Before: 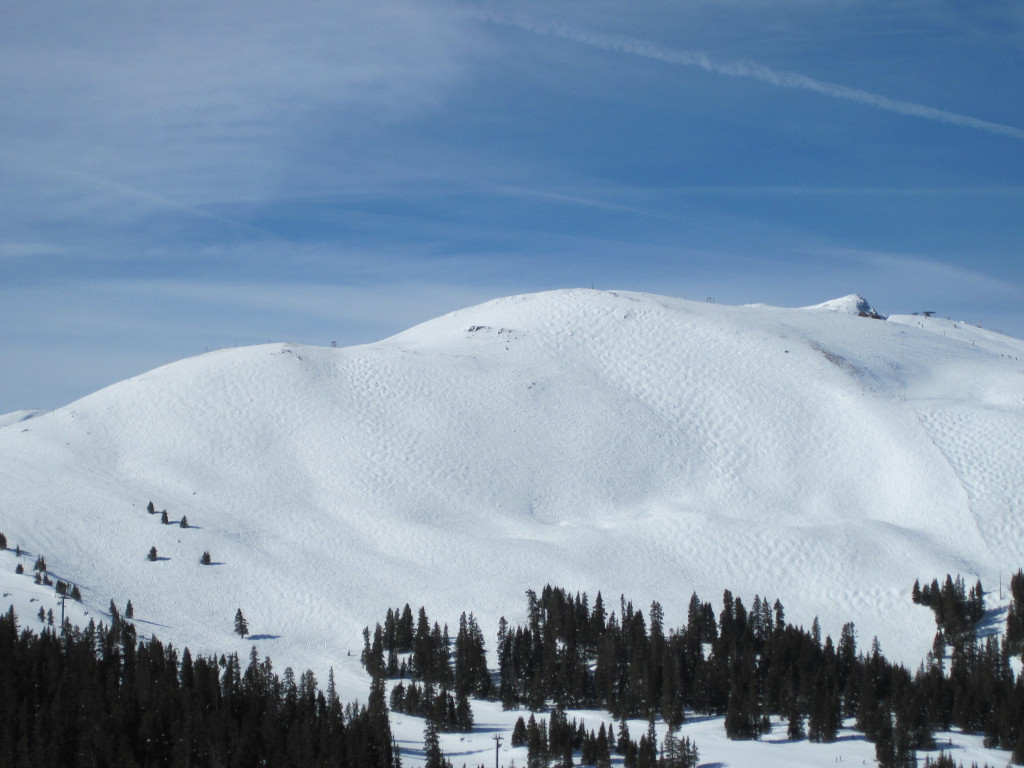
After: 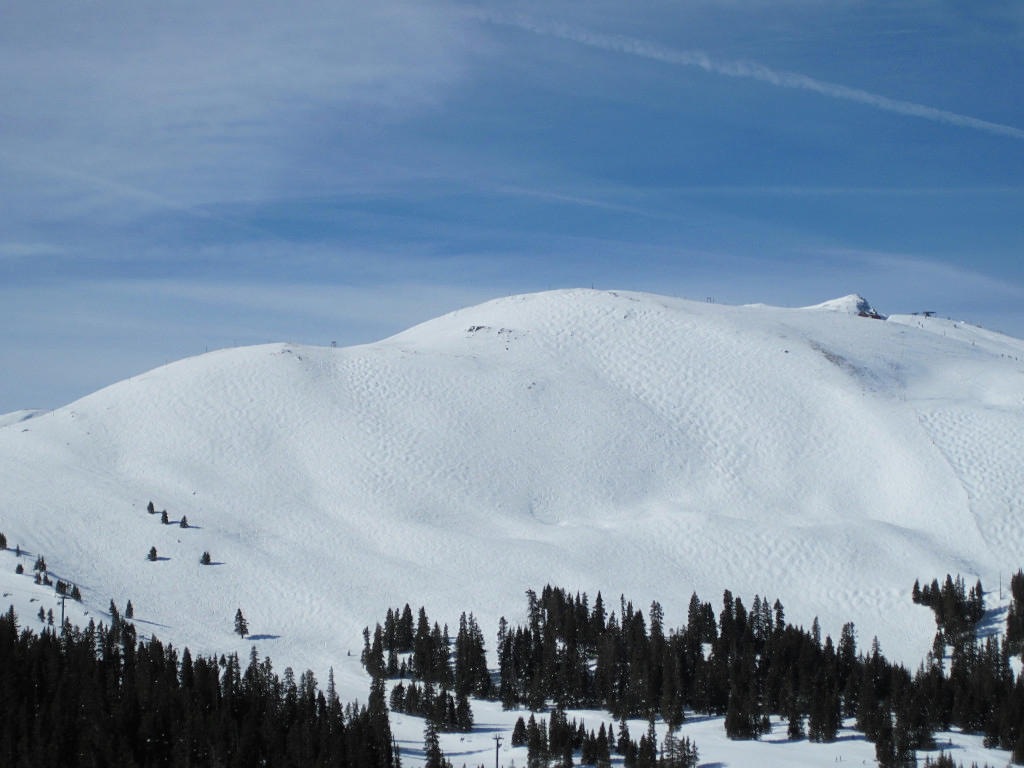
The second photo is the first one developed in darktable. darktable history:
sharpen: amount 0.2
filmic rgb: black relative exposure -11.35 EV, white relative exposure 3.22 EV, hardness 6.76, color science v6 (2022)
